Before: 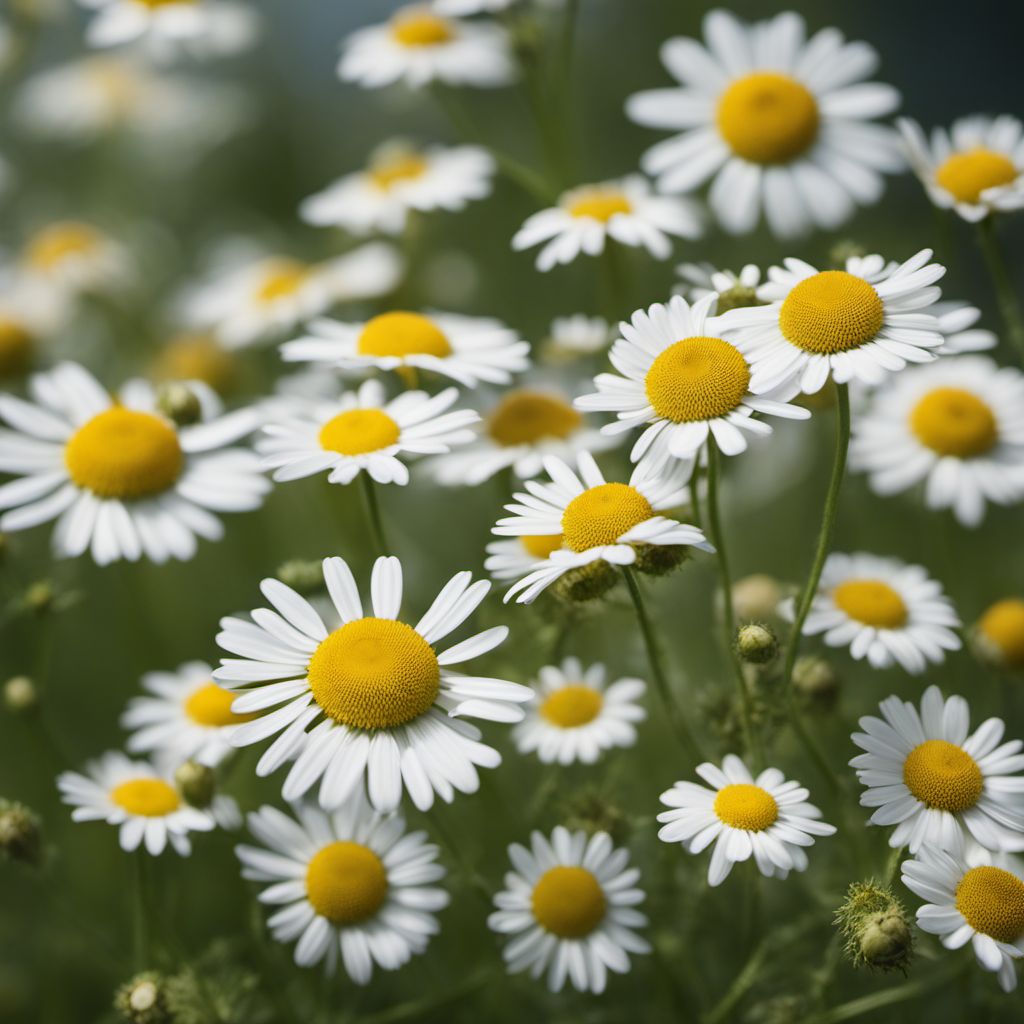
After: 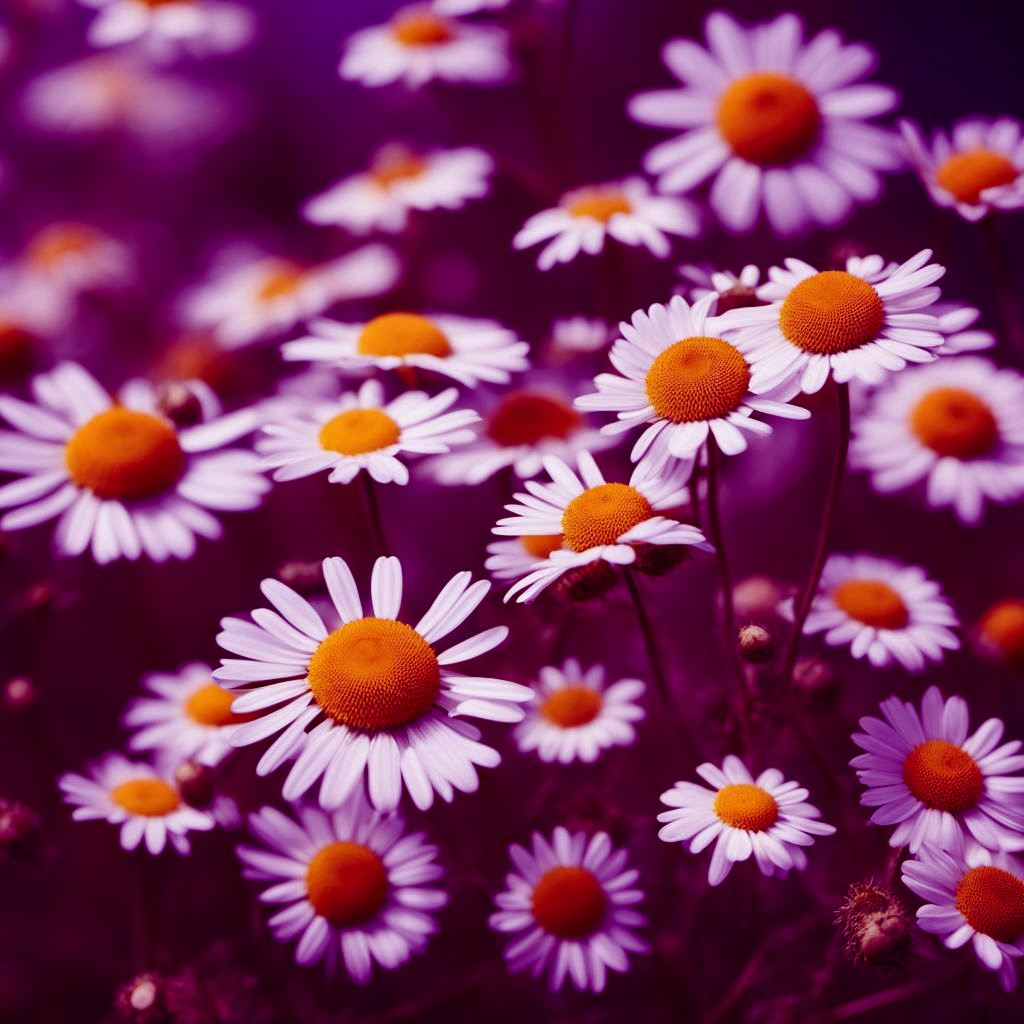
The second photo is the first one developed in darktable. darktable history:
color balance: lift [1, 1, 0.101, 1]
